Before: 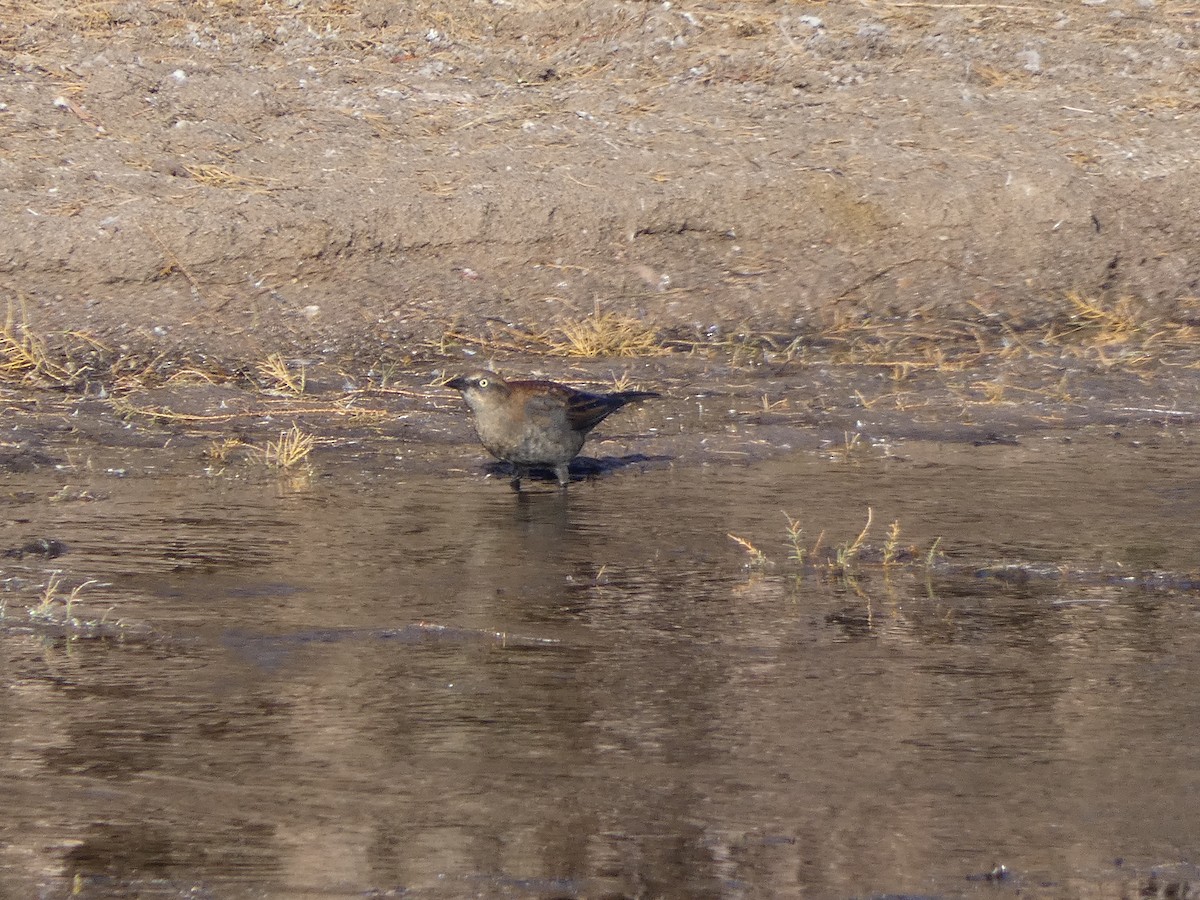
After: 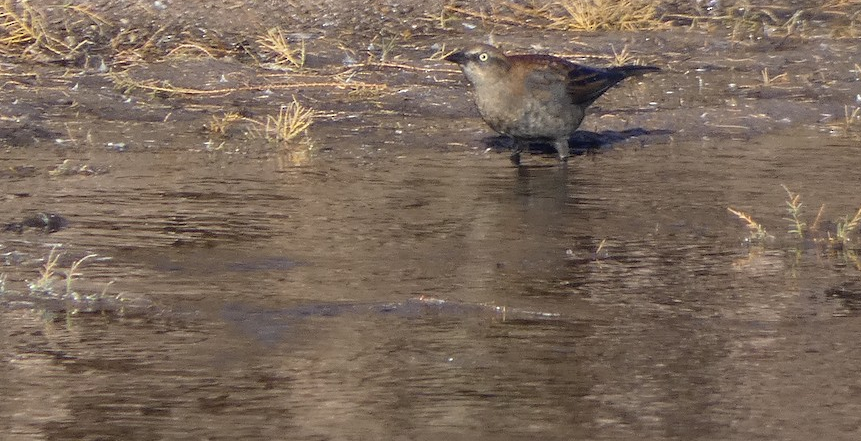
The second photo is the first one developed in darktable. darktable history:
crop: top 36.33%, right 28.225%, bottom 14.591%
